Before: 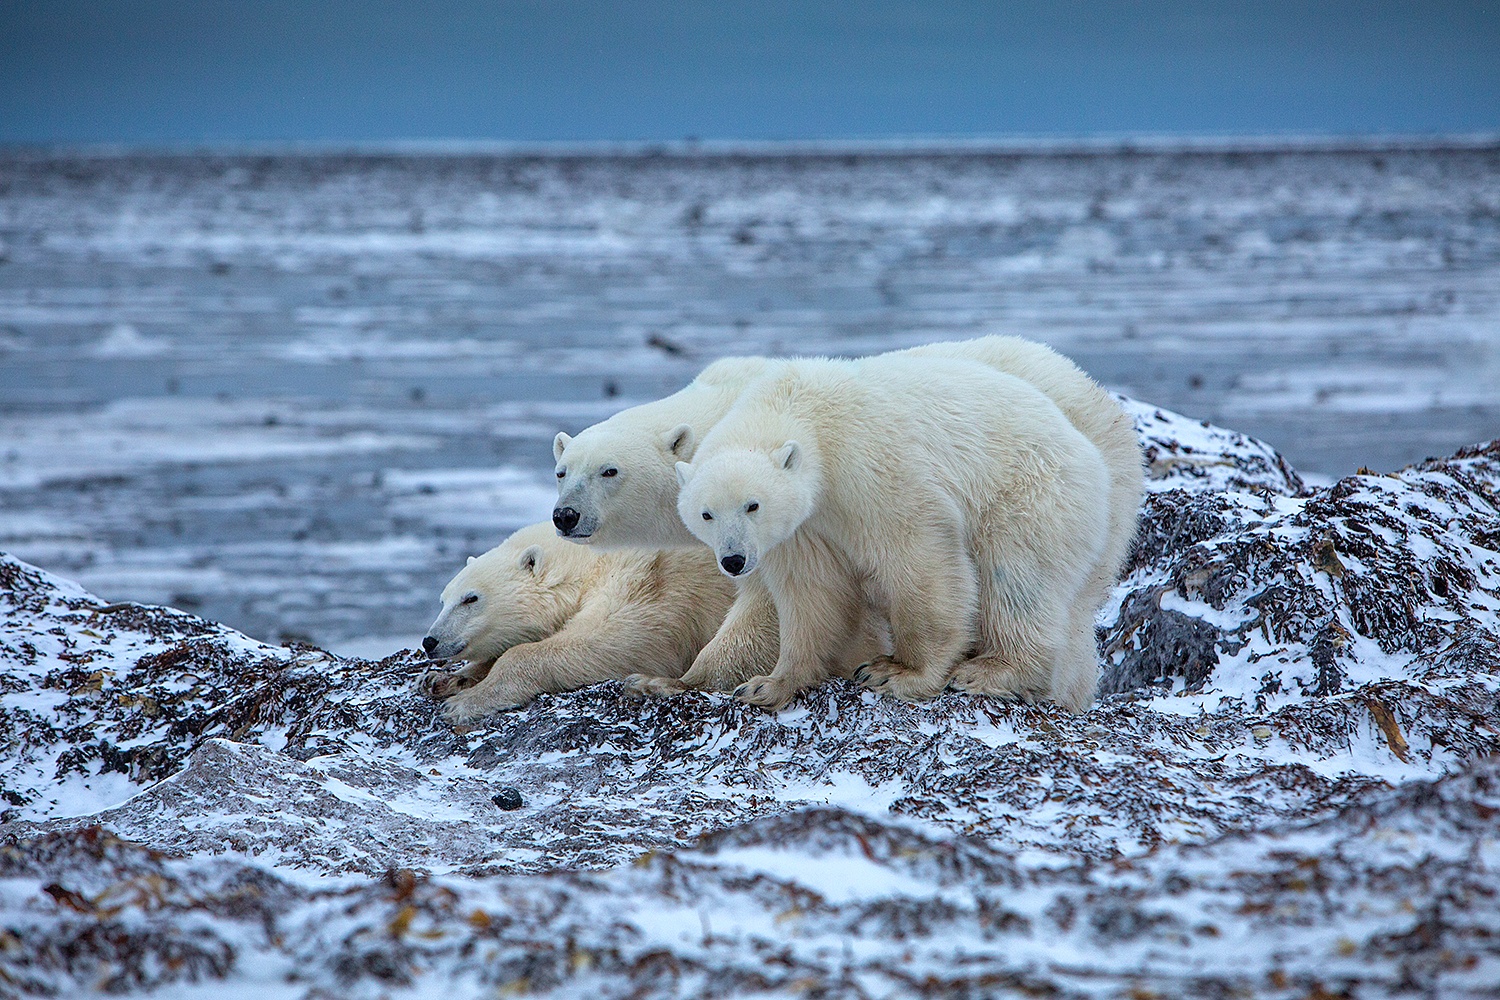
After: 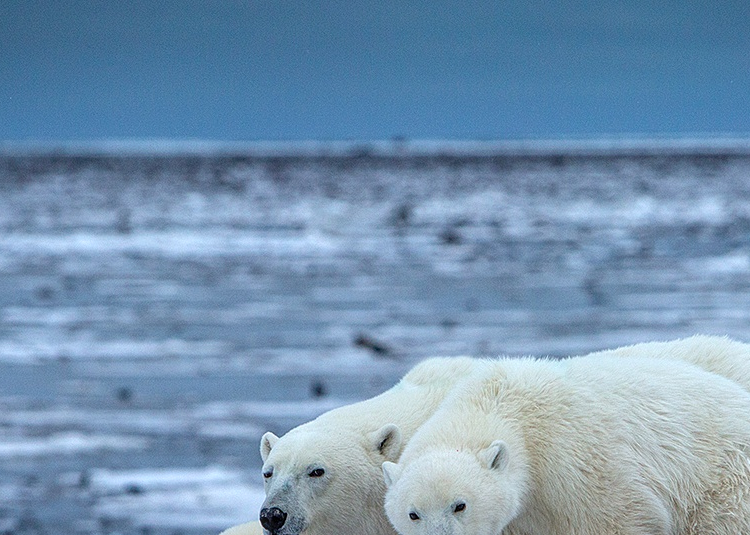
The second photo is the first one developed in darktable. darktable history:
crop: left 19.556%, right 30.401%, bottom 46.458%
local contrast: on, module defaults
